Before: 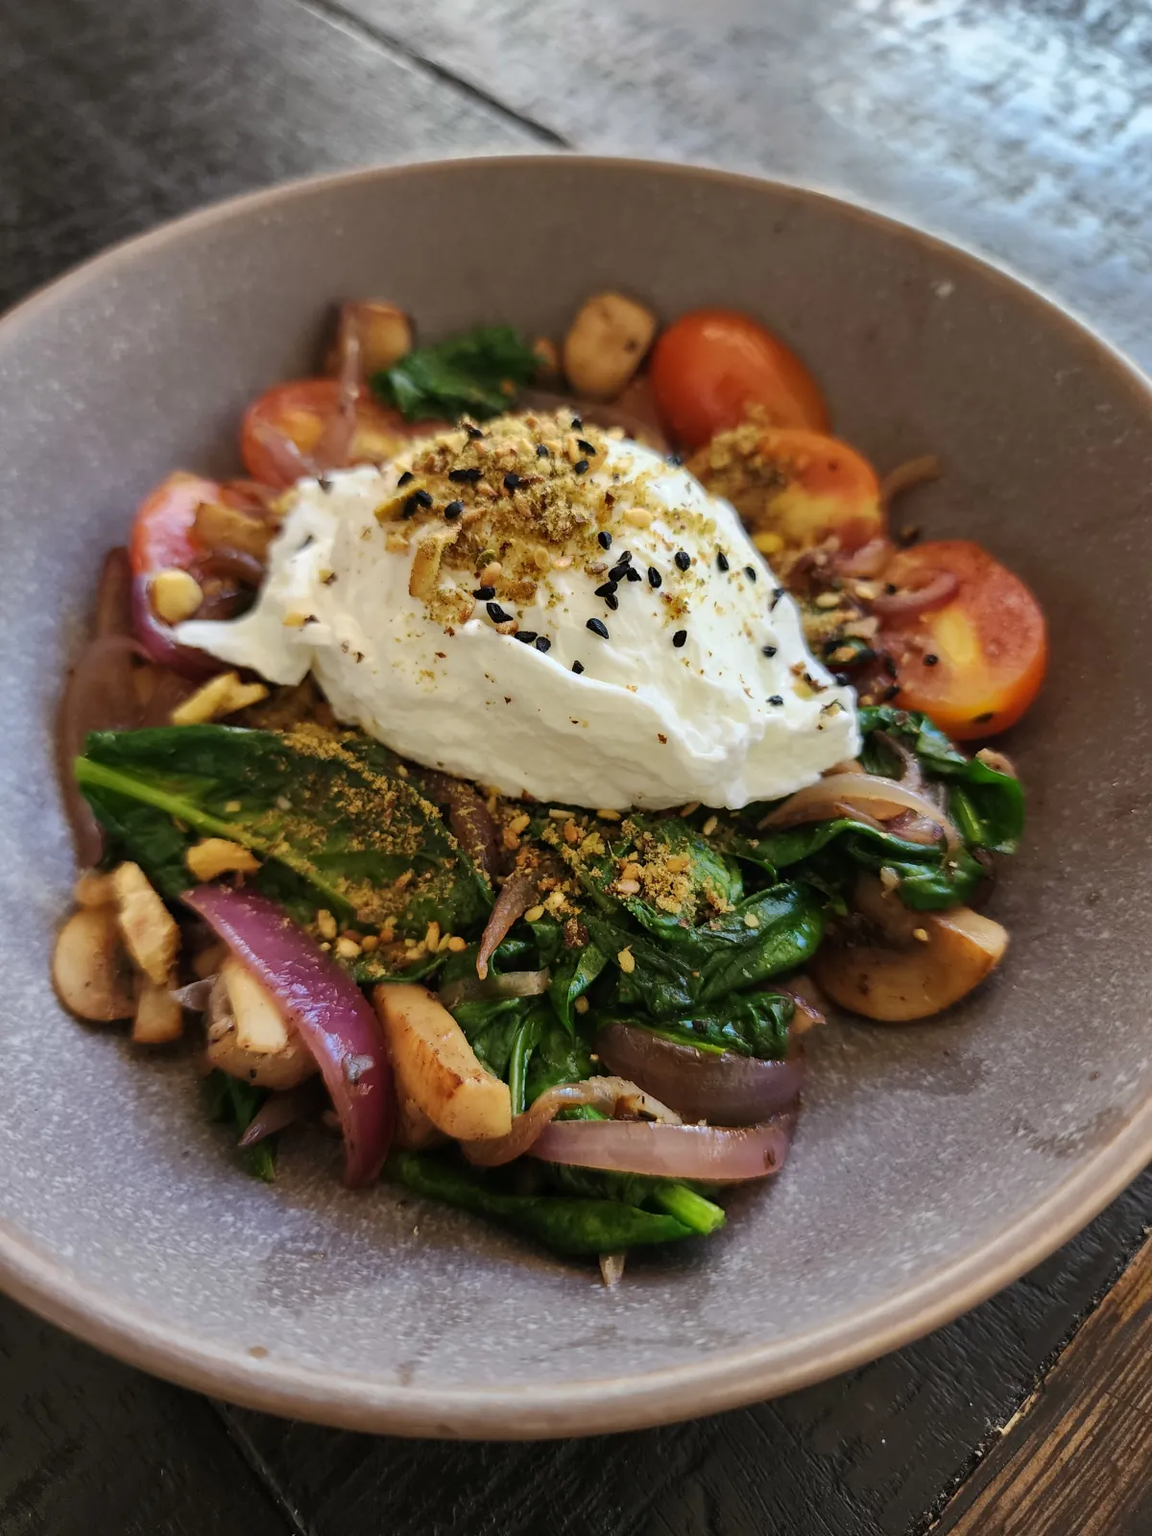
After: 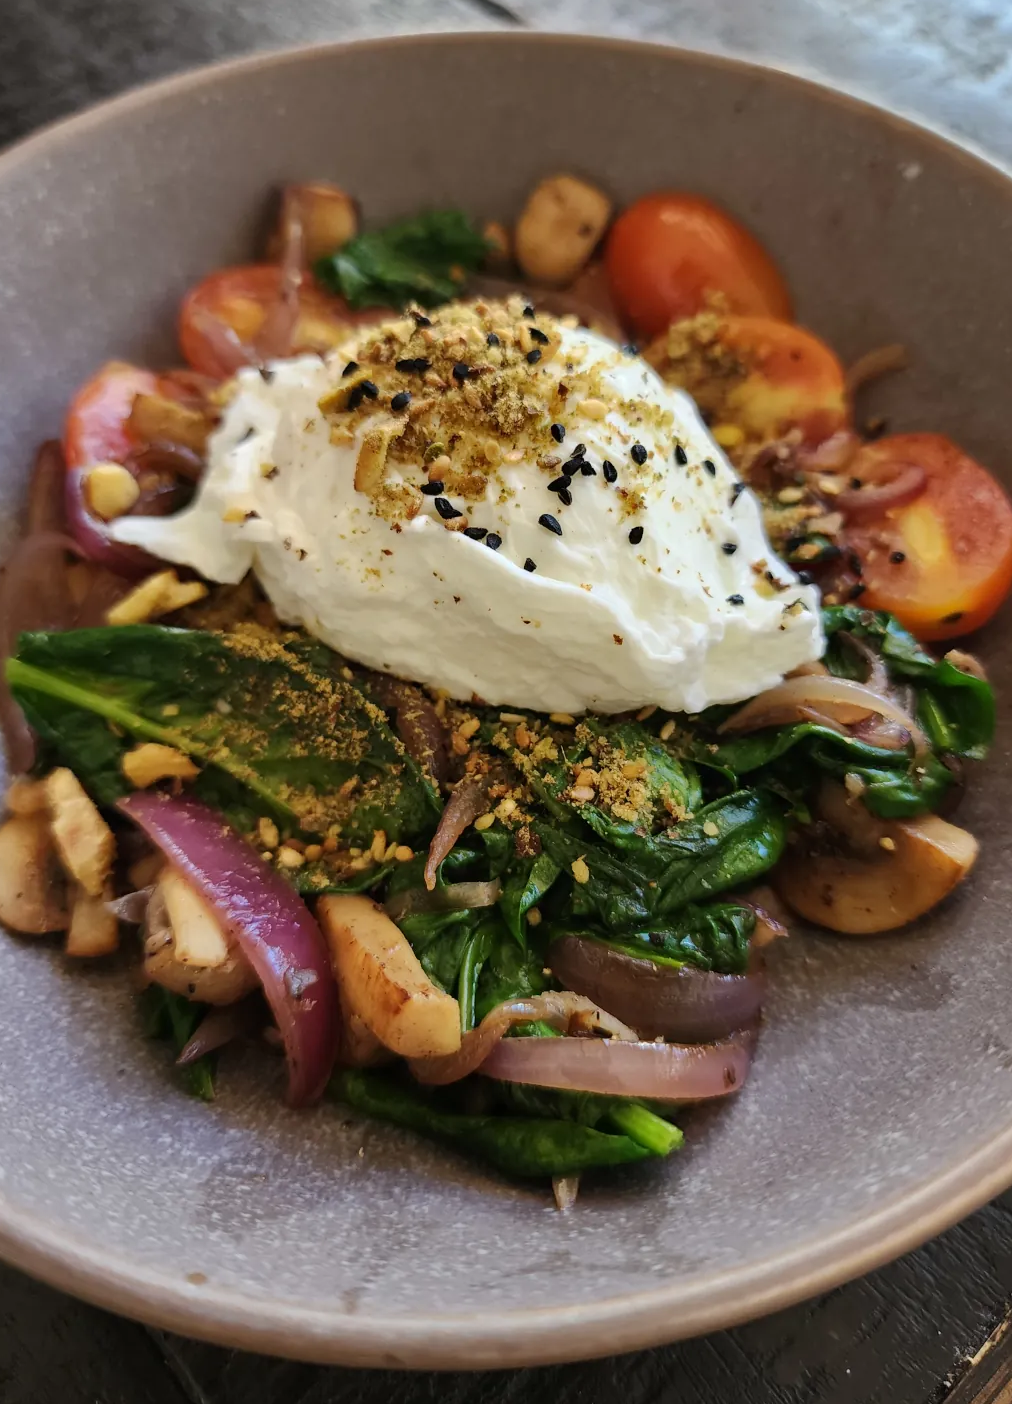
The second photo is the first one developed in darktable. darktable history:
crop: left 6.06%, top 8.138%, right 9.546%, bottom 4.093%
